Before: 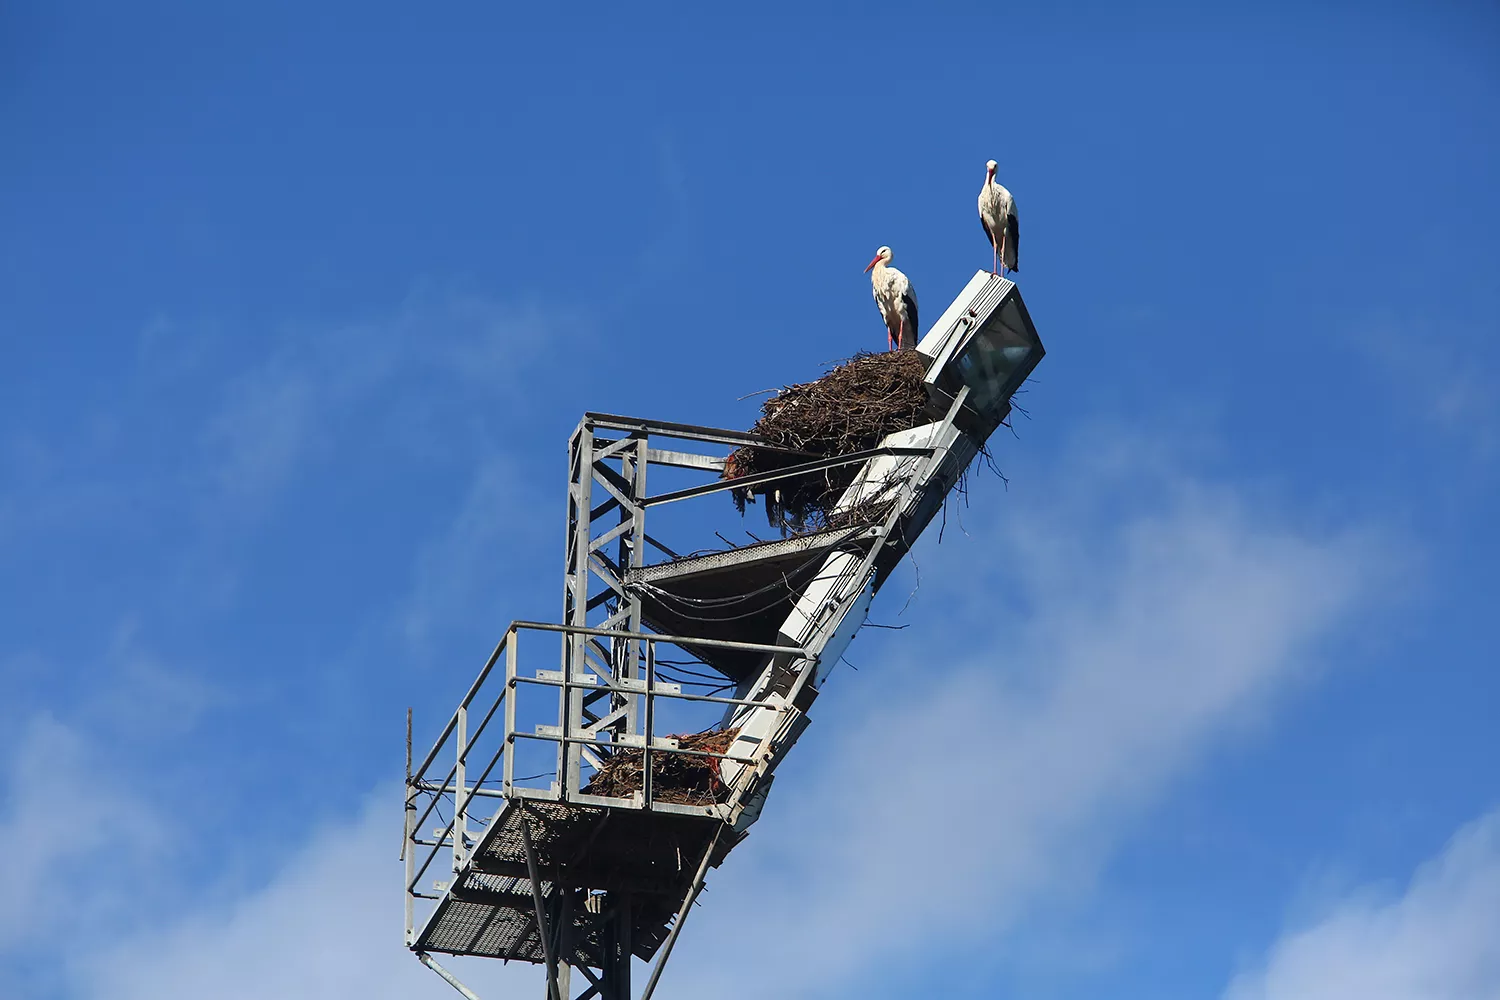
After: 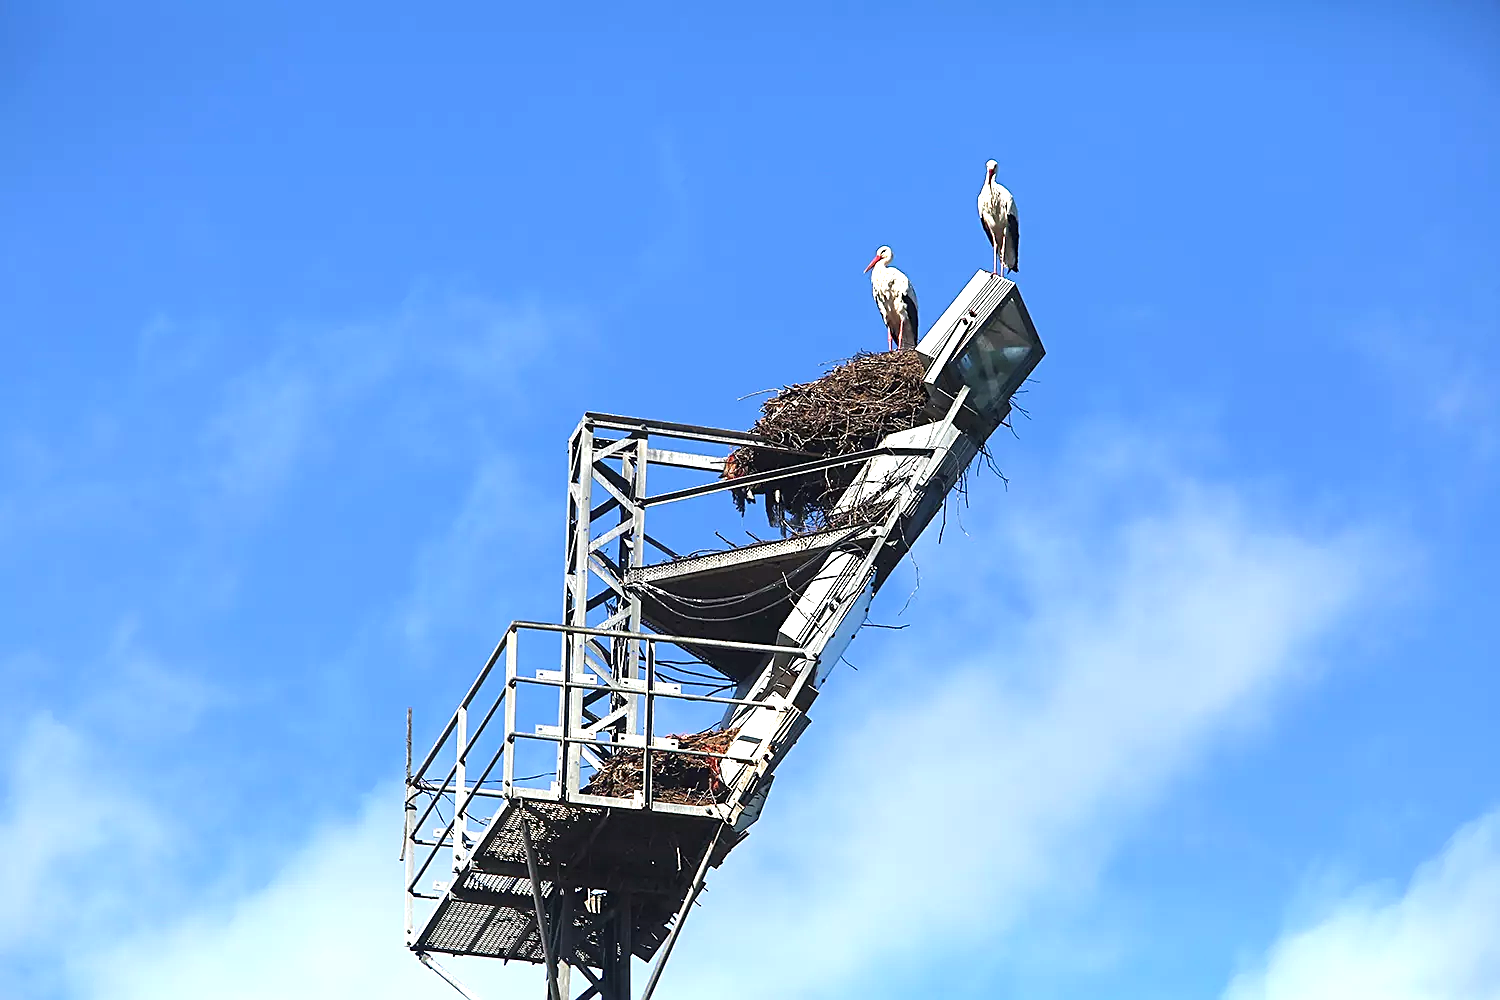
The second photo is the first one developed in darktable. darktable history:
exposure: black level correction 0, exposure 1.104 EV, compensate exposure bias true, compensate highlight preservation false
sharpen: on, module defaults
